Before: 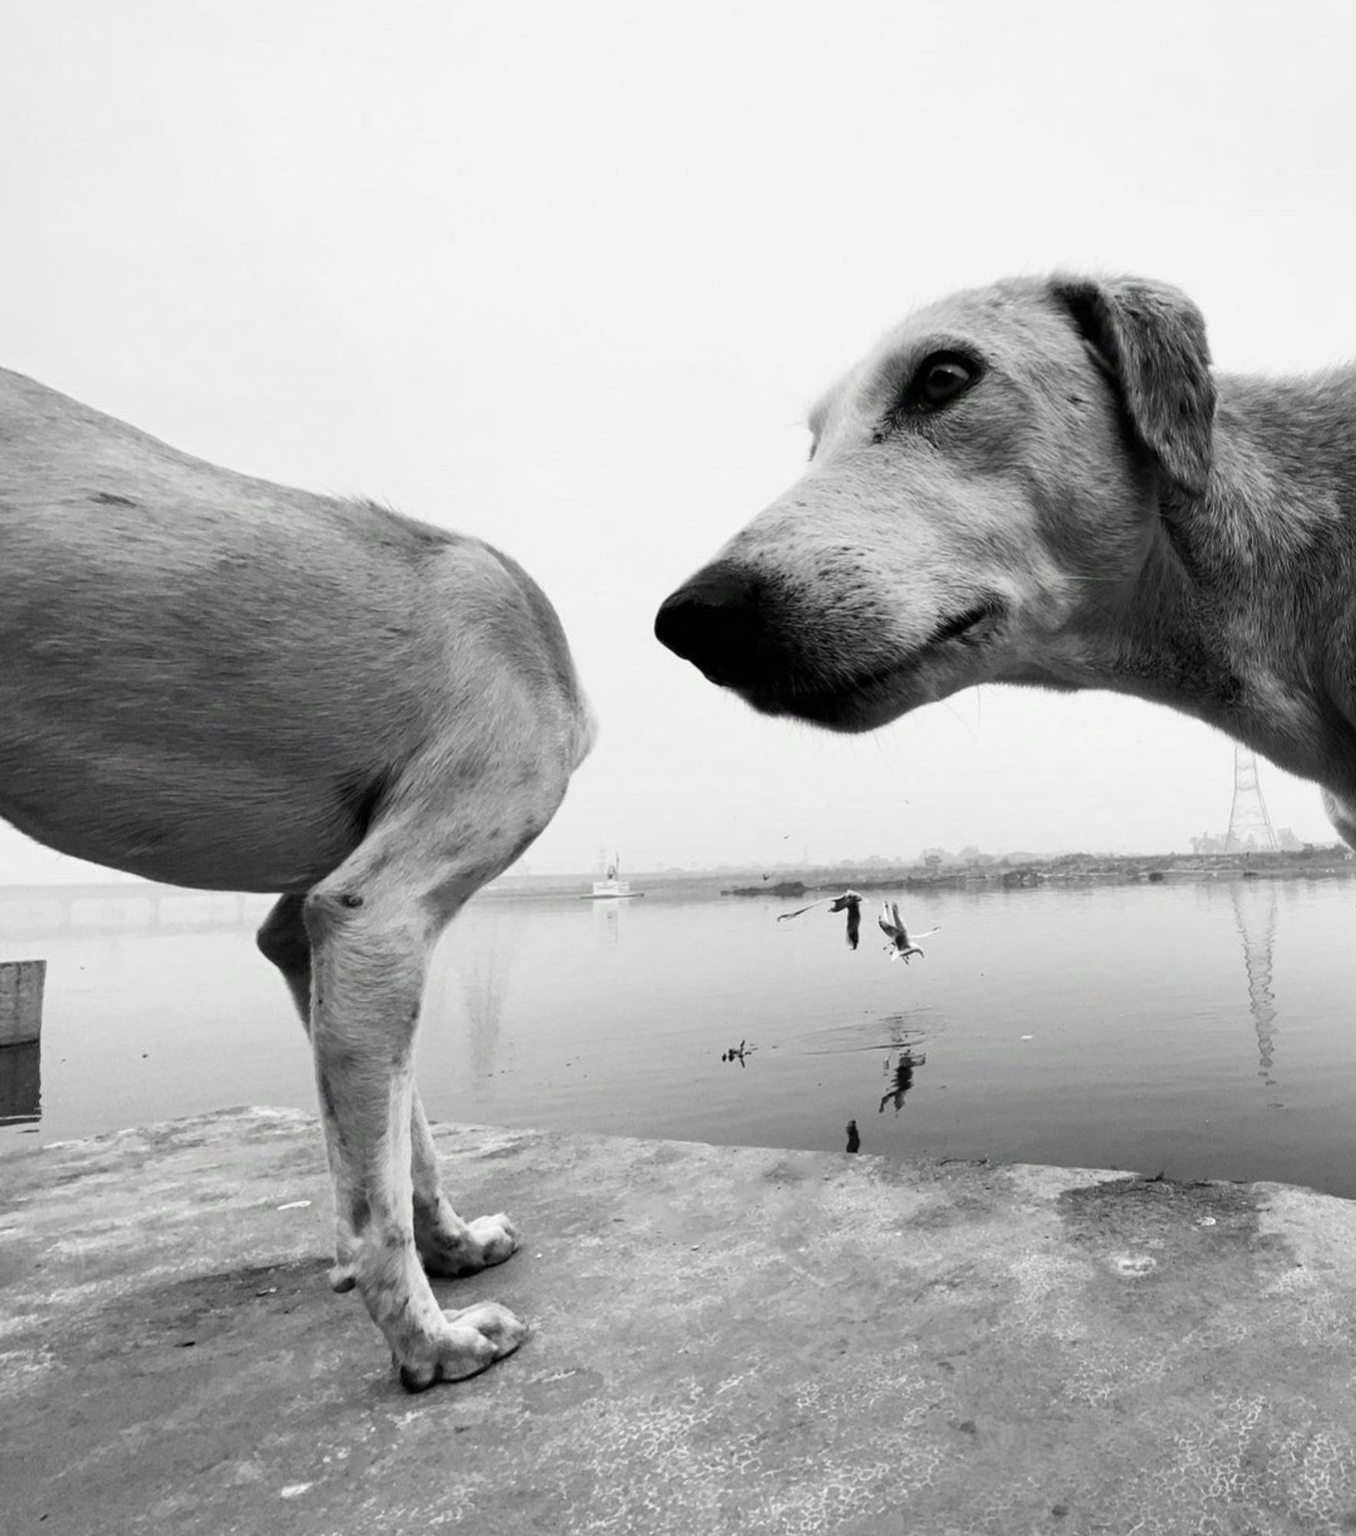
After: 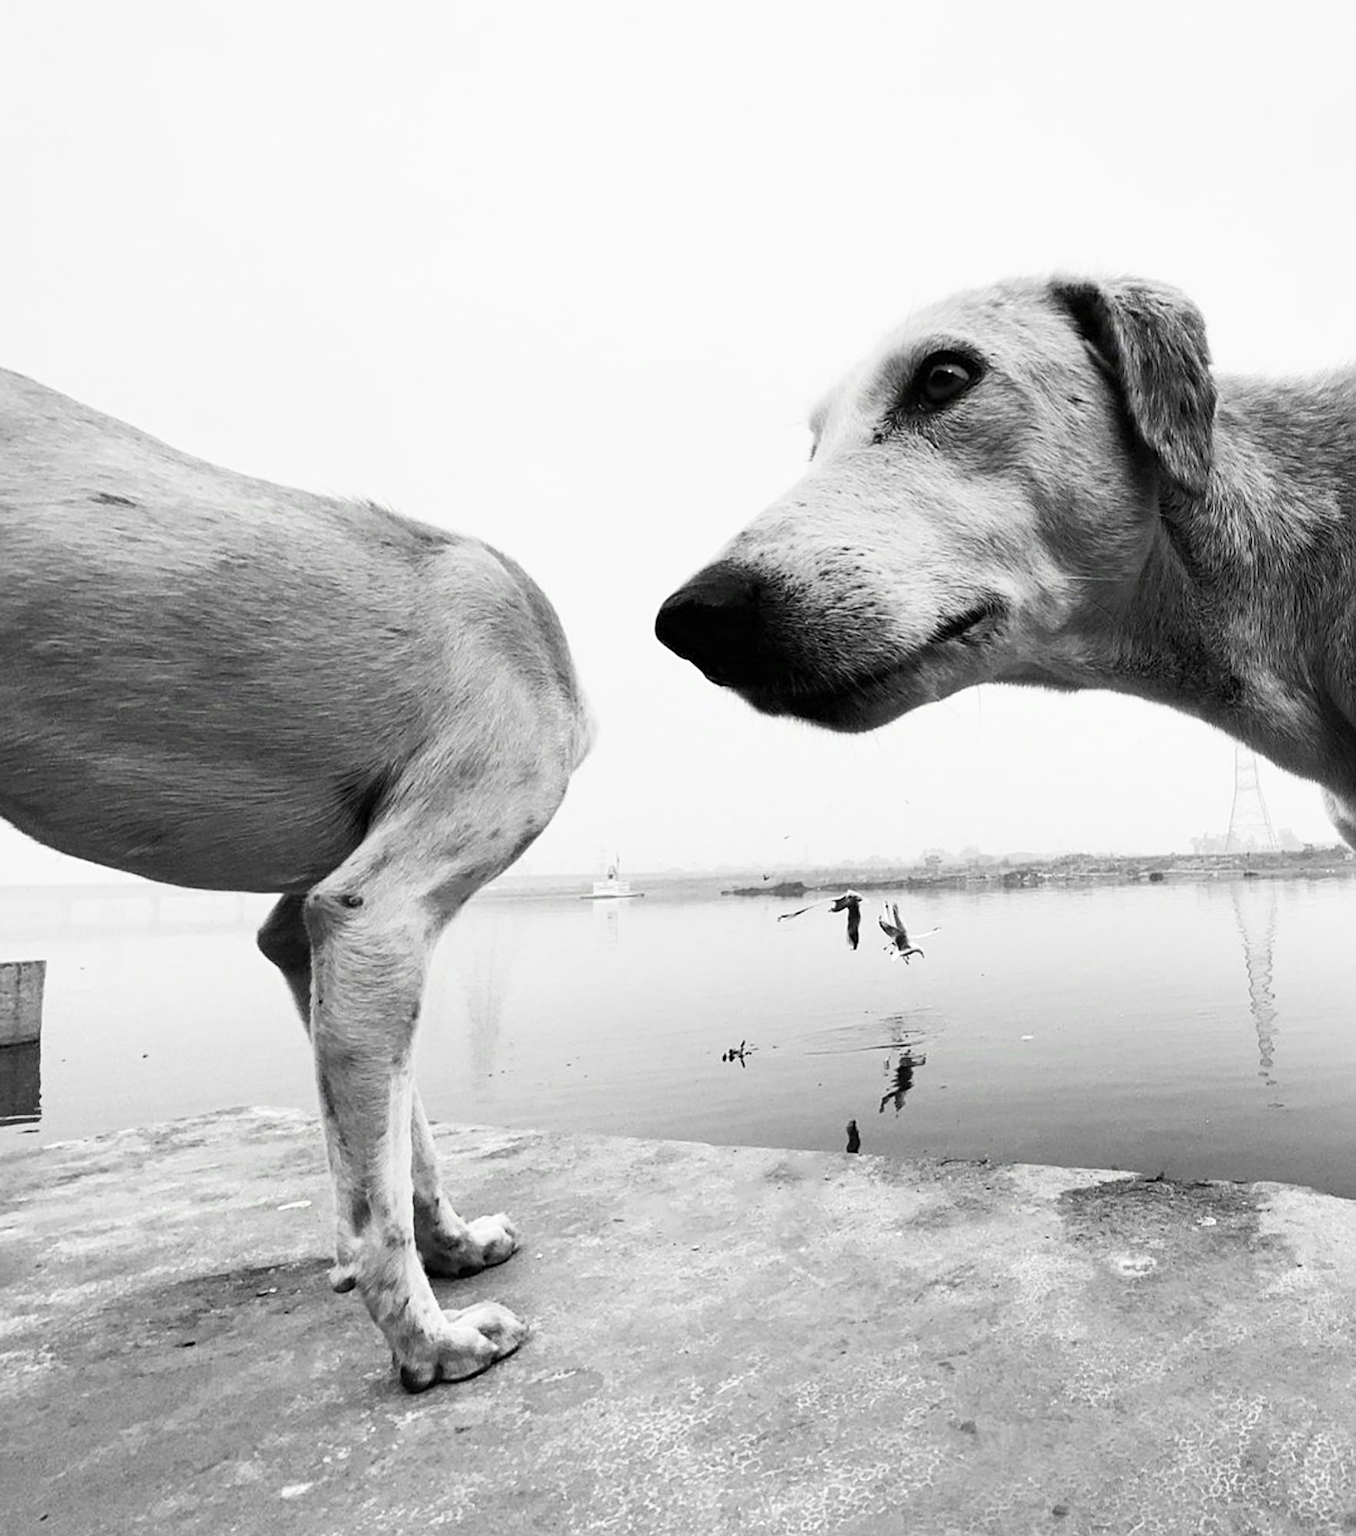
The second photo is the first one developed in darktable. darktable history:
sharpen: on, module defaults
contrast brightness saturation: contrast 0.204, brightness 0.162, saturation 0.22
